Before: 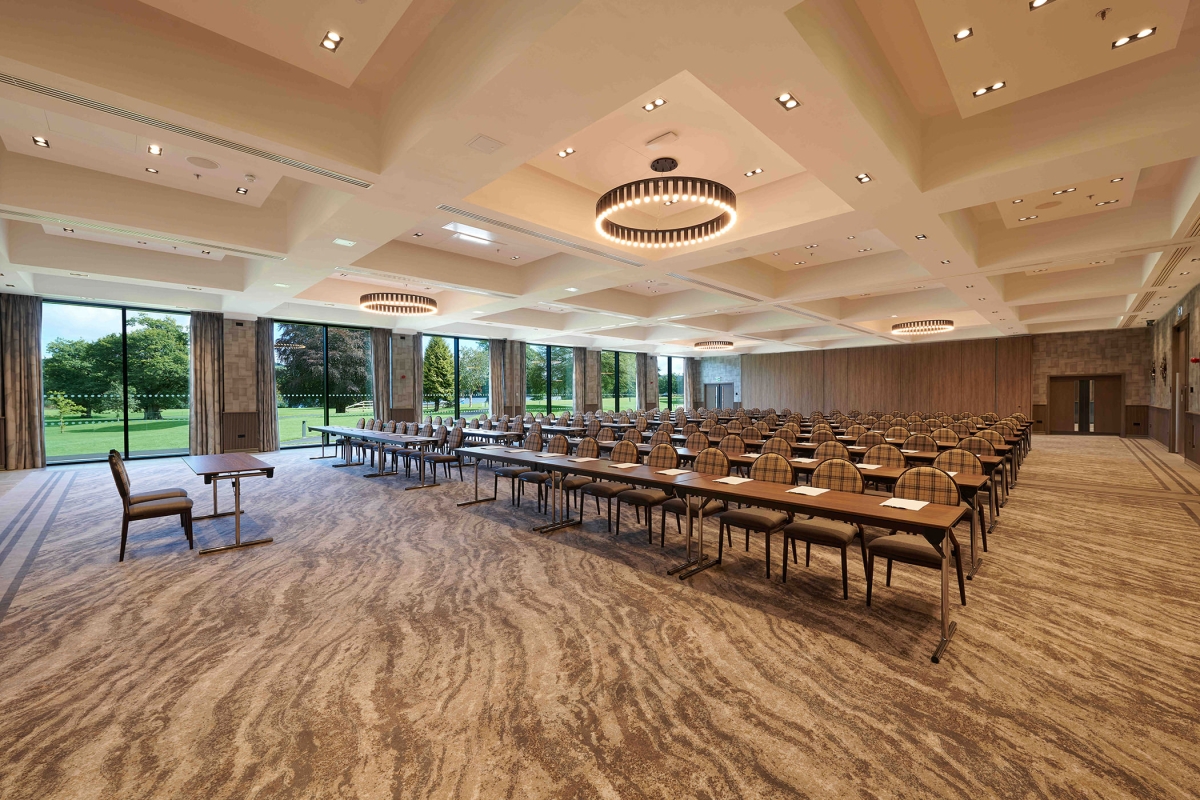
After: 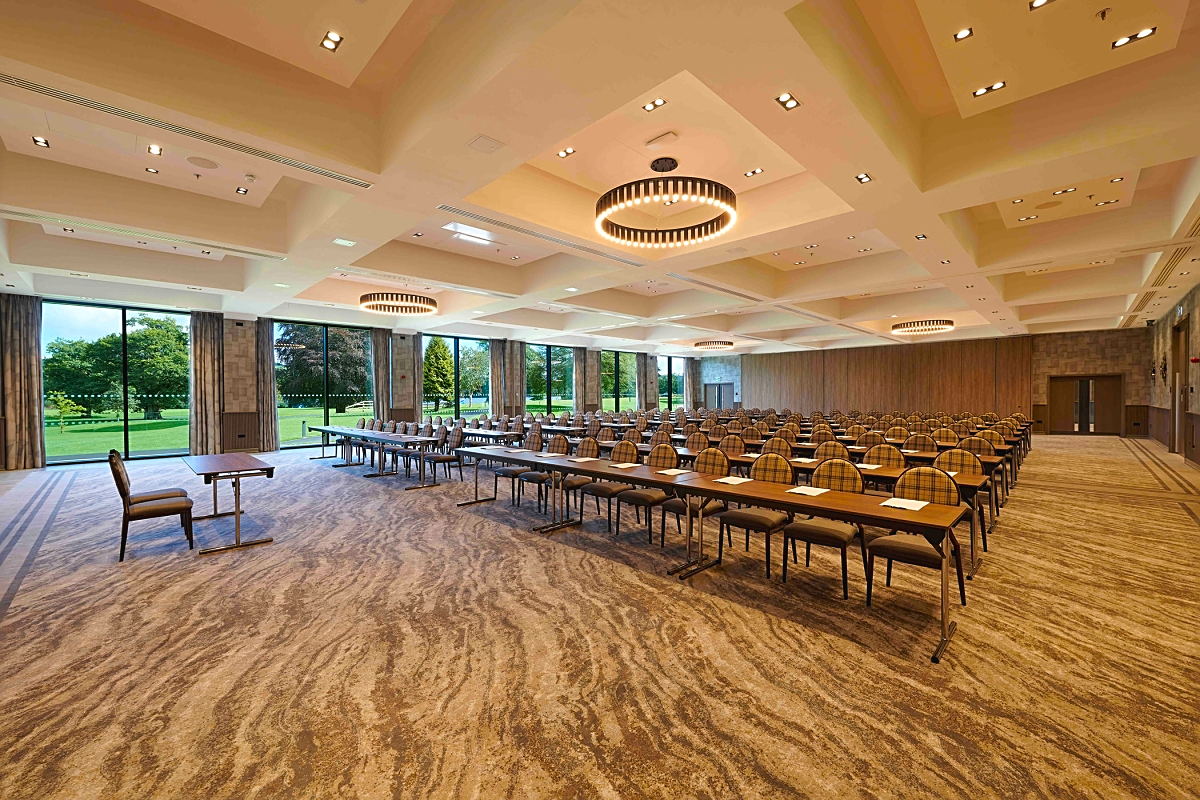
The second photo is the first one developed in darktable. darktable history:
color balance rgb: global offset › luminance 0.267%, perceptual saturation grading › global saturation 29.361%, global vibrance 15.547%
sharpen: on, module defaults
